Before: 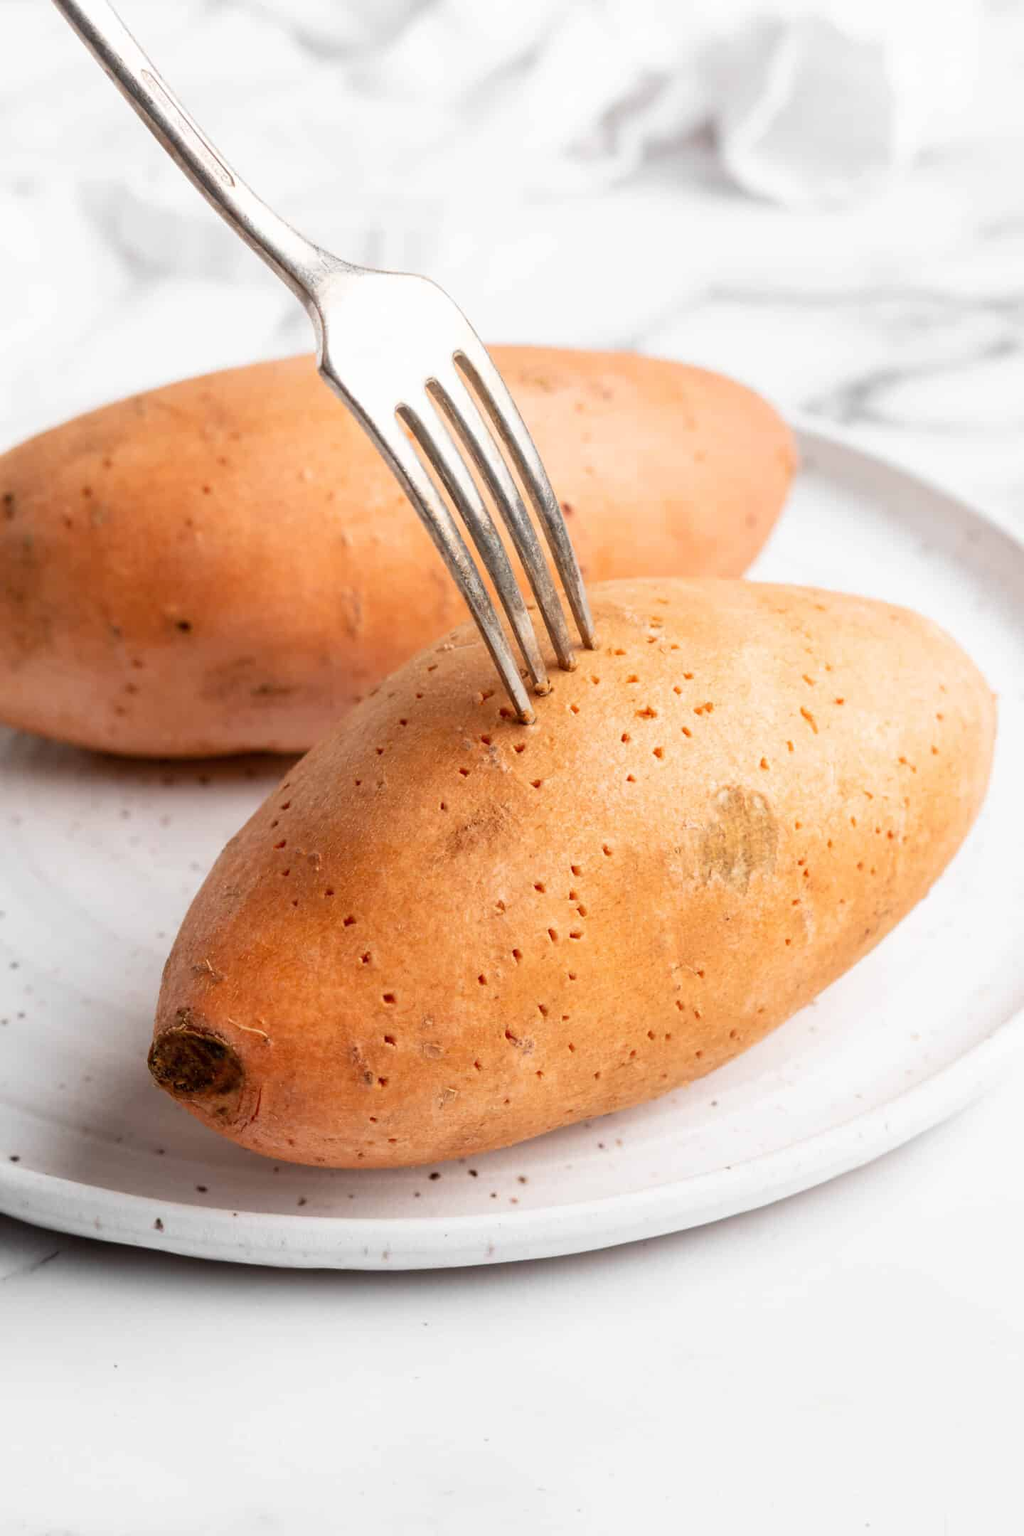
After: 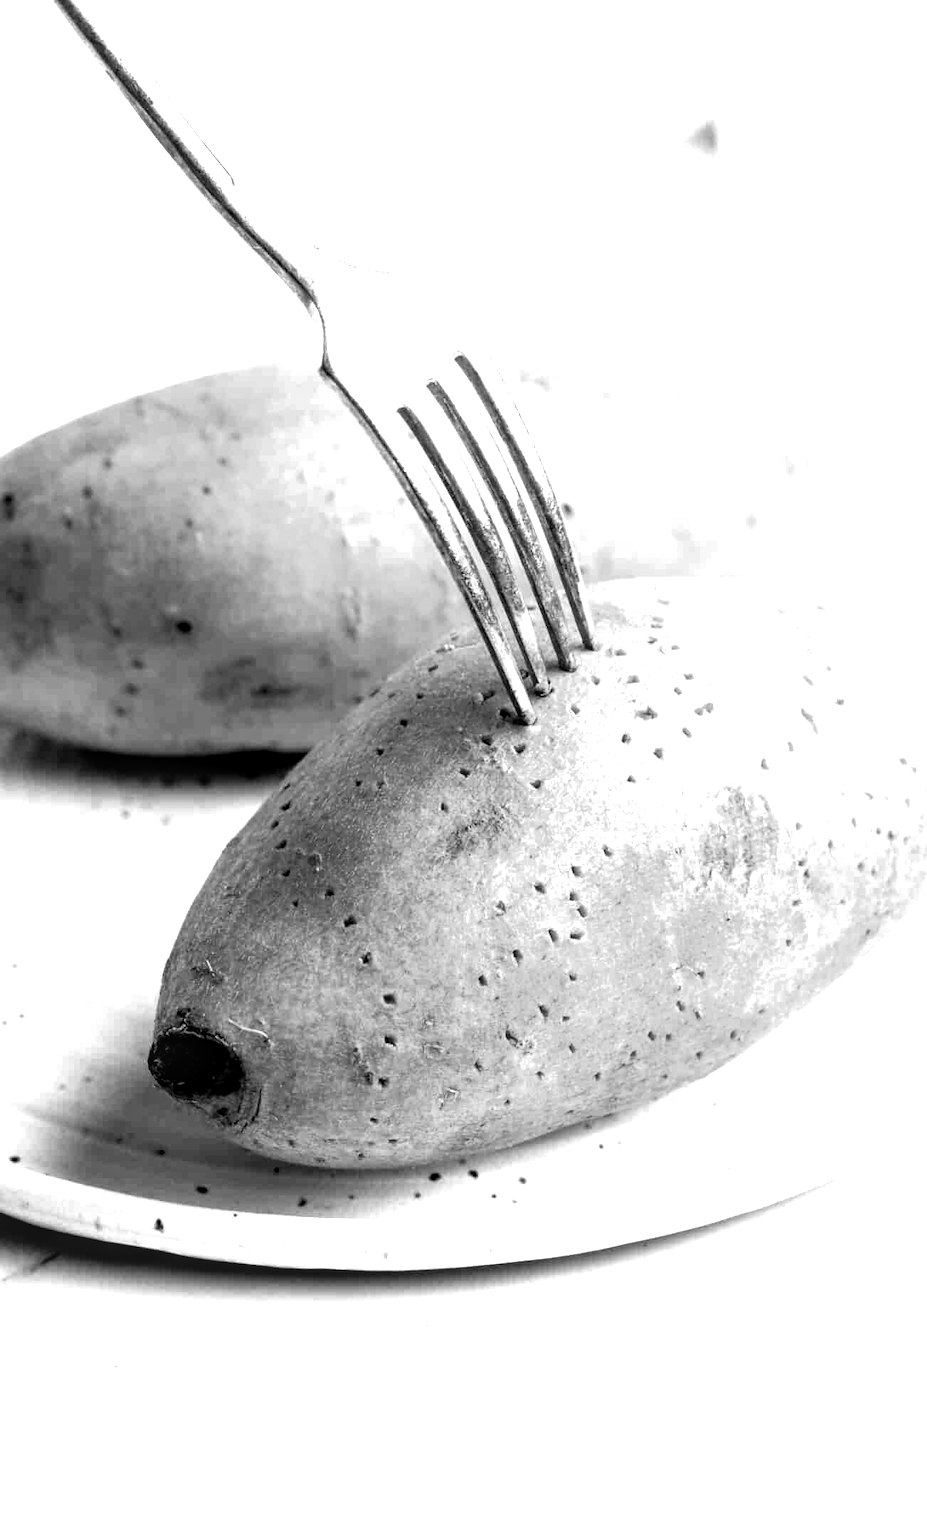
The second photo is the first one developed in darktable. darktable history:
crop: right 9.484%, bottom 0.026%
local contrast: on, module defaults
color zones: curves: ch0 [(0, 0.613) (0.01, 0.613) (0.245, 0.448) (0.498, 0.529) (0.642, 0.665) (0.879, 0.777) (0.99, 0.613)]; ch1 [(0, 0) (0.143, 0) (0.286, 0) (0.429, 0) (0.571, 0) (0.714, 0) (0.857, 0)]
color correction: highlights a* -12.34, highlights b* -17.36, saturation 0.702
color balance rgb: power › chroma 2.127%, power › hue 168.93°, global offset › luminance -0.332%, global offset › chroma 0.107%, global offset › hue 166.93°, linear chroma grading › global chroma 3.711%, perceptual saturation grading › global saturation 20%, perceptual saturation grading › highlights -24.88%, perceptual saturation grading › shadows 50.214%, perceptual brilliance grading › highlights 13.923%, perceptual brilliance grading › shadows -19.168%, global vibrance -17.731%, contrast -6.332%
contrast brightness saturation: saturation -0.166
filmic rgb: black relative exposure -3.62 EV, white relative exposure 2.15 EV, threshold 3 EV, hardness 3.63, enable highlight reconstruction true
